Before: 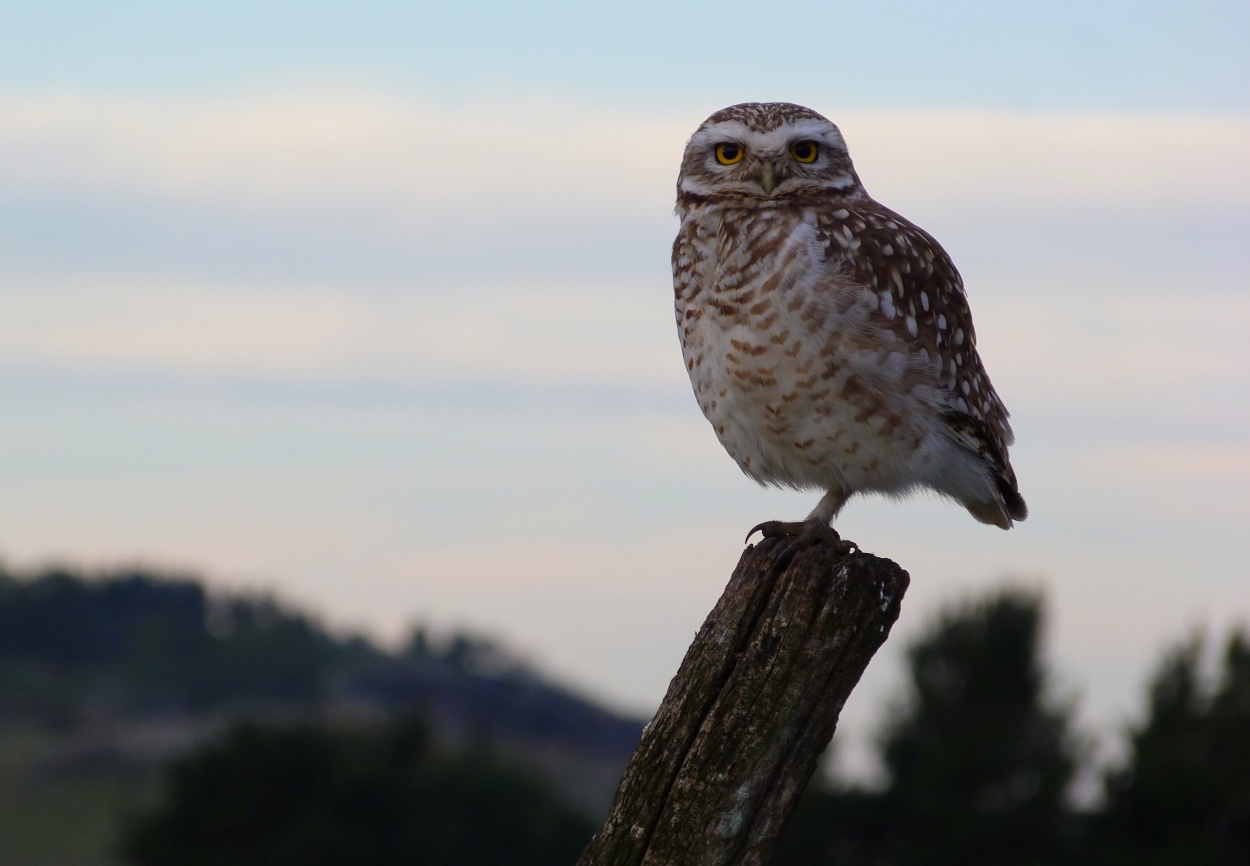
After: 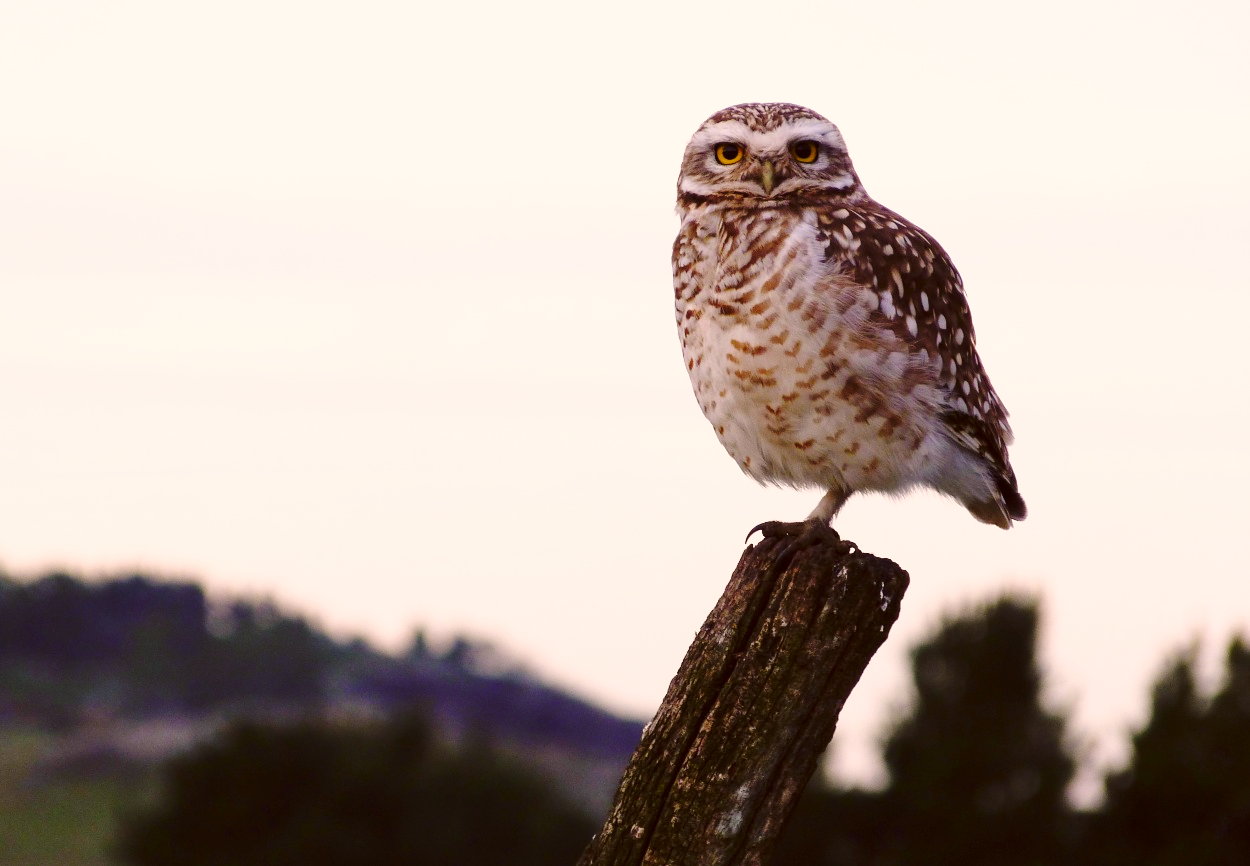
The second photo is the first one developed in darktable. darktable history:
color correction: highlights a* 10.21, highlights b* 9.79, shadows a* 8.61, shadows b* 7.88, saturation 0.8
base curve: curves: ch0 [(0, 0) (0.036, 0.037) (0.121, 0.228) (0.46, 0.76) (0.859, 0.983) (1, 1)], preserve colors none
color balance rgb: perceptual saturation grading › global saturation 20%, perceptual saturation grading › highlights -50%, perceptual saturation grading › shadows 30%, perceptual brilliance grading › global brilliance 10%, perceptual brilliance grading › shadows 15%
